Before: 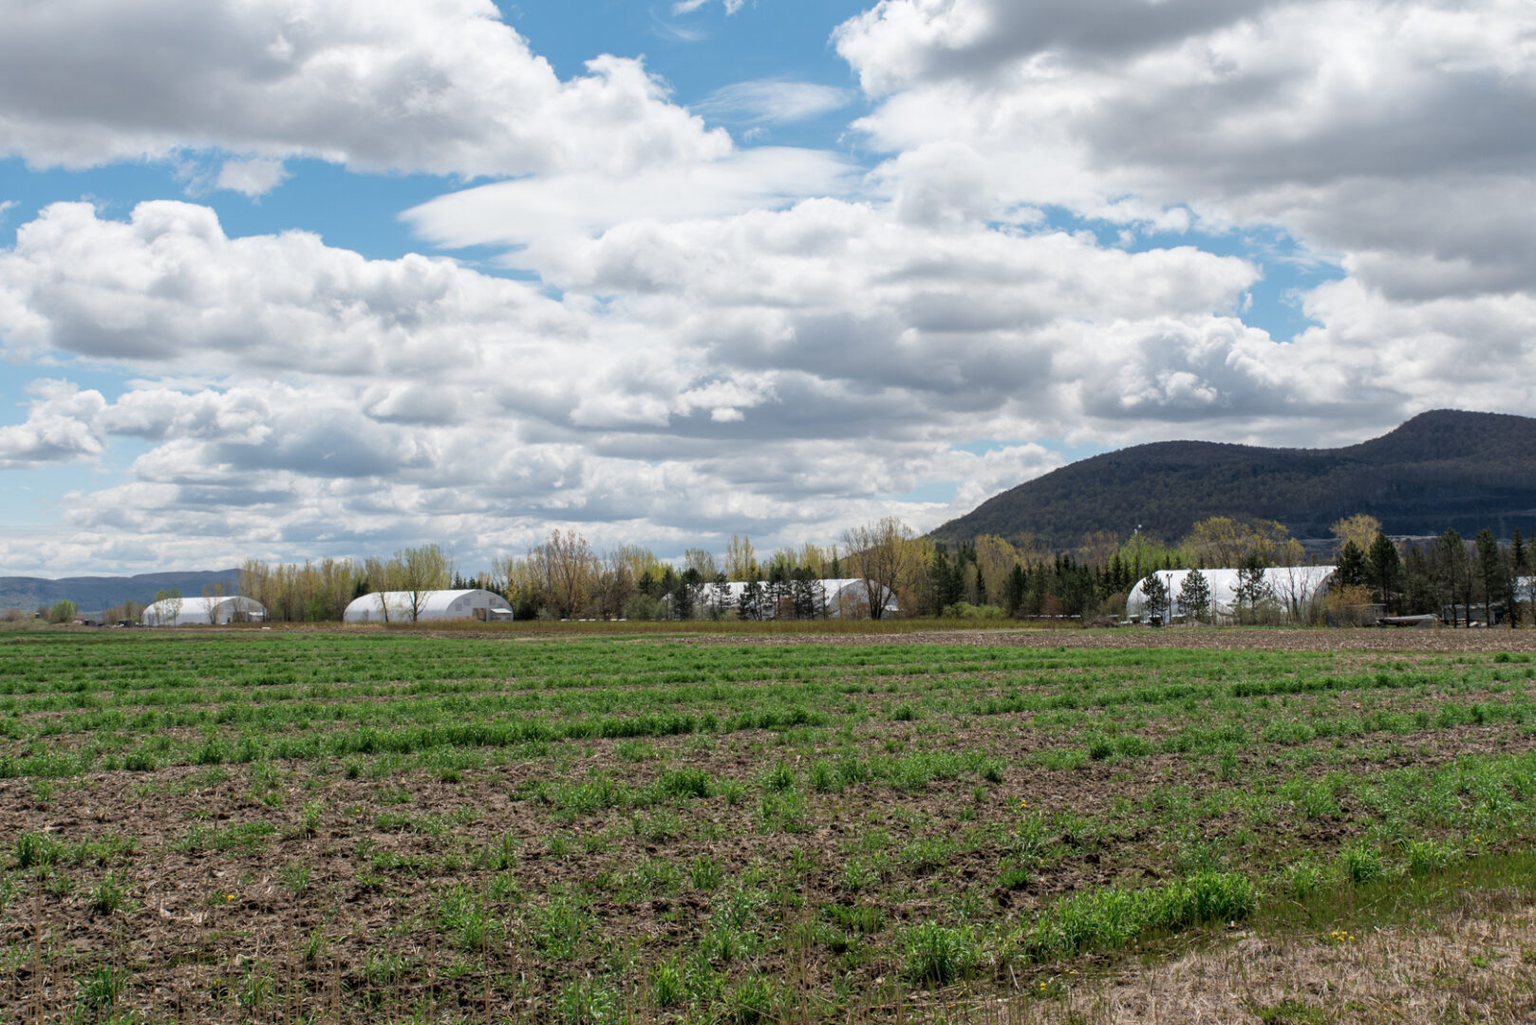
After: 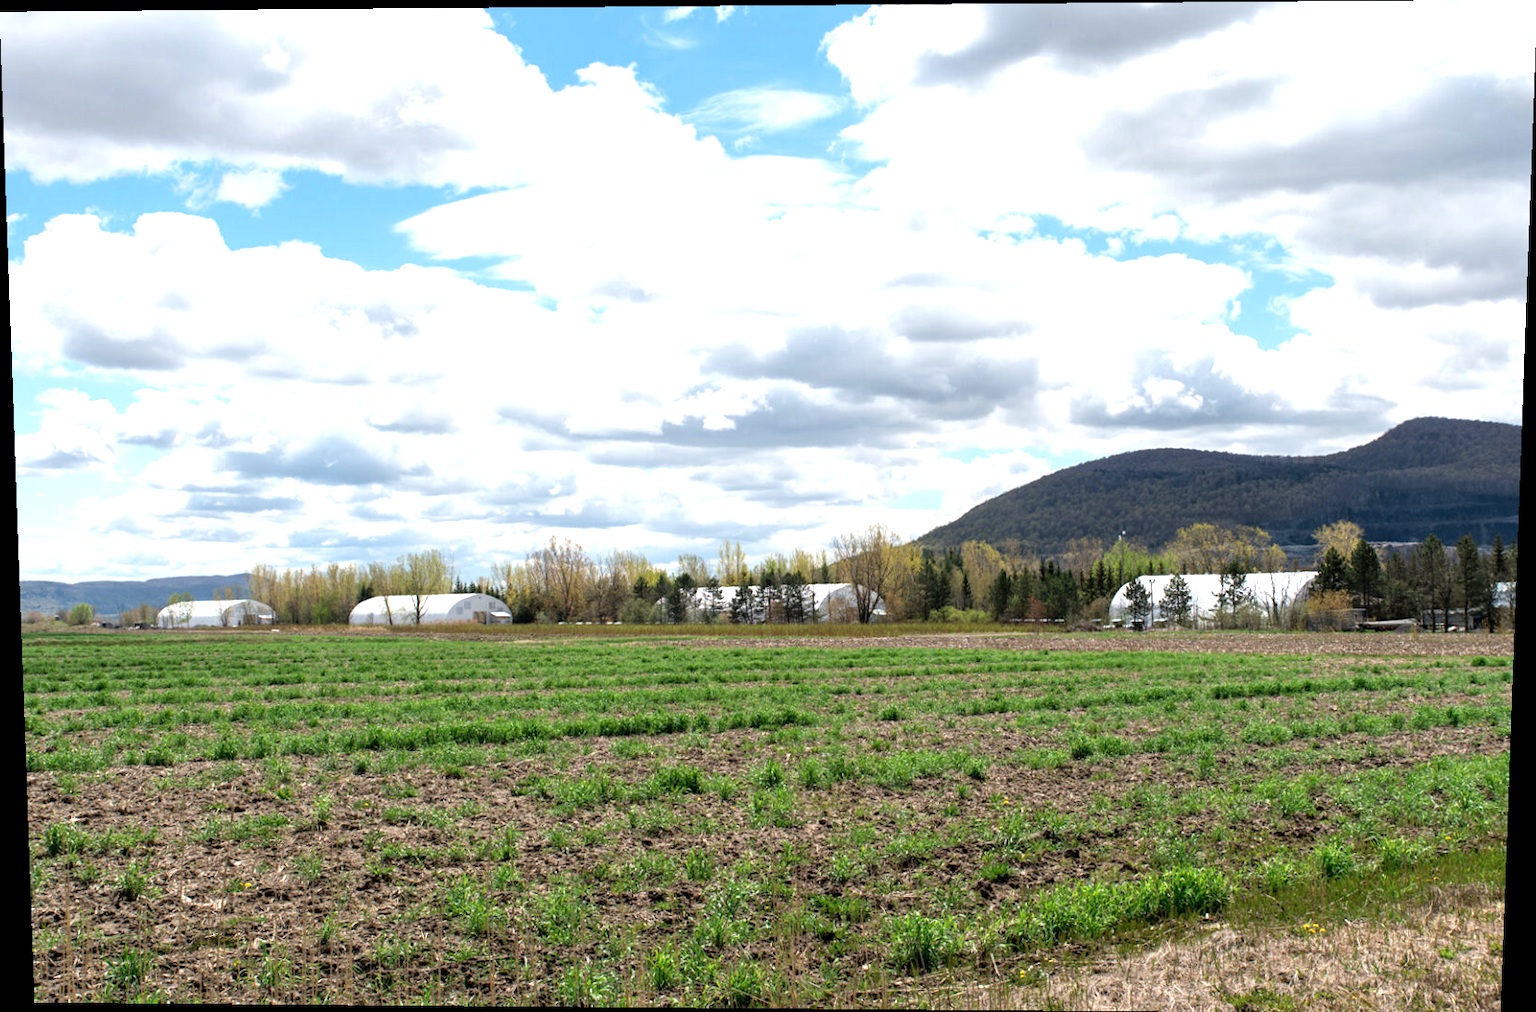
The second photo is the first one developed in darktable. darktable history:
rotate and perspective: lens shift (vertical) 0.048, lens shift (horizontal) -0.024, automatic cropping off
levels: levels [0, 0.394, 0.787]
